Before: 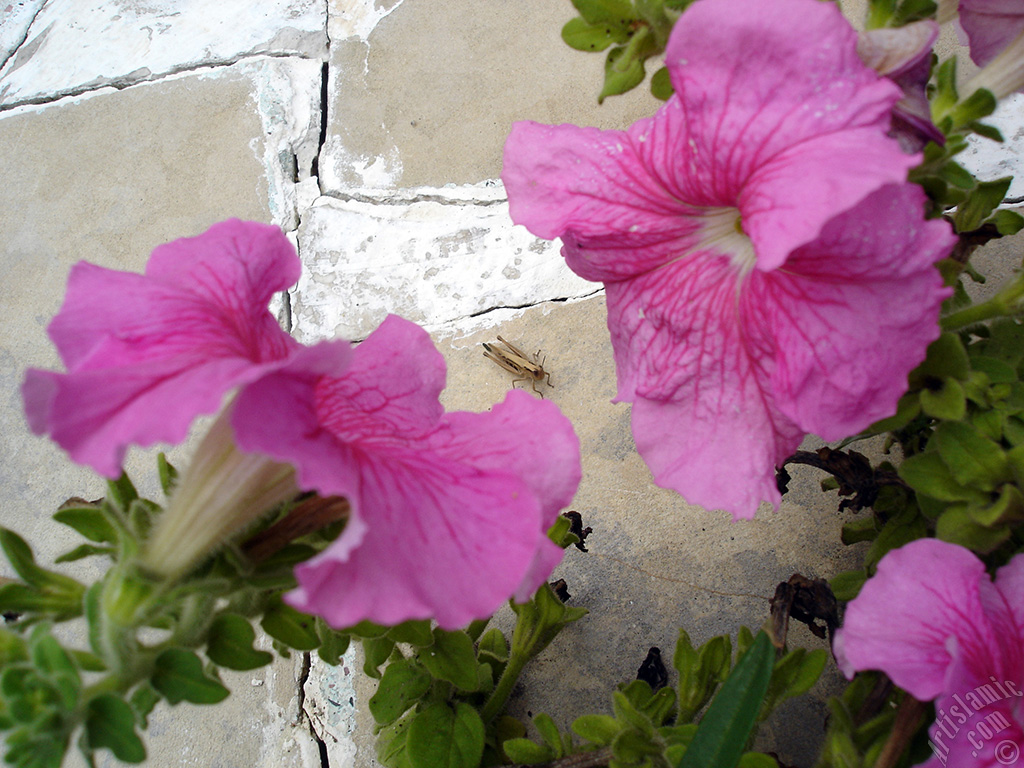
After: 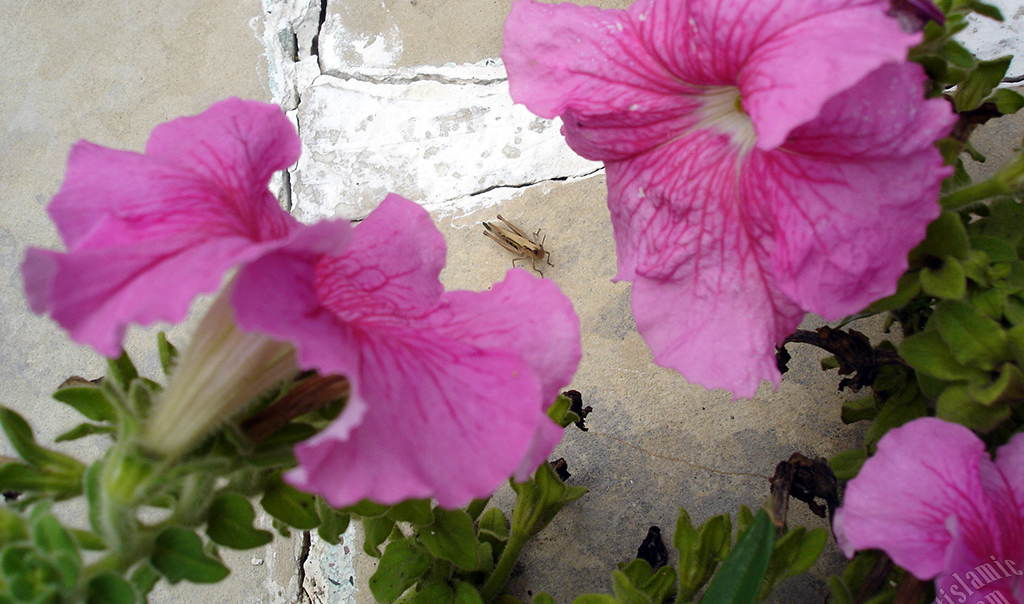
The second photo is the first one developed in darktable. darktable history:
bloom: size 3%, threshold 100%, strength 0%
crop and rotate: top 15.774%, bottom 5.506%
